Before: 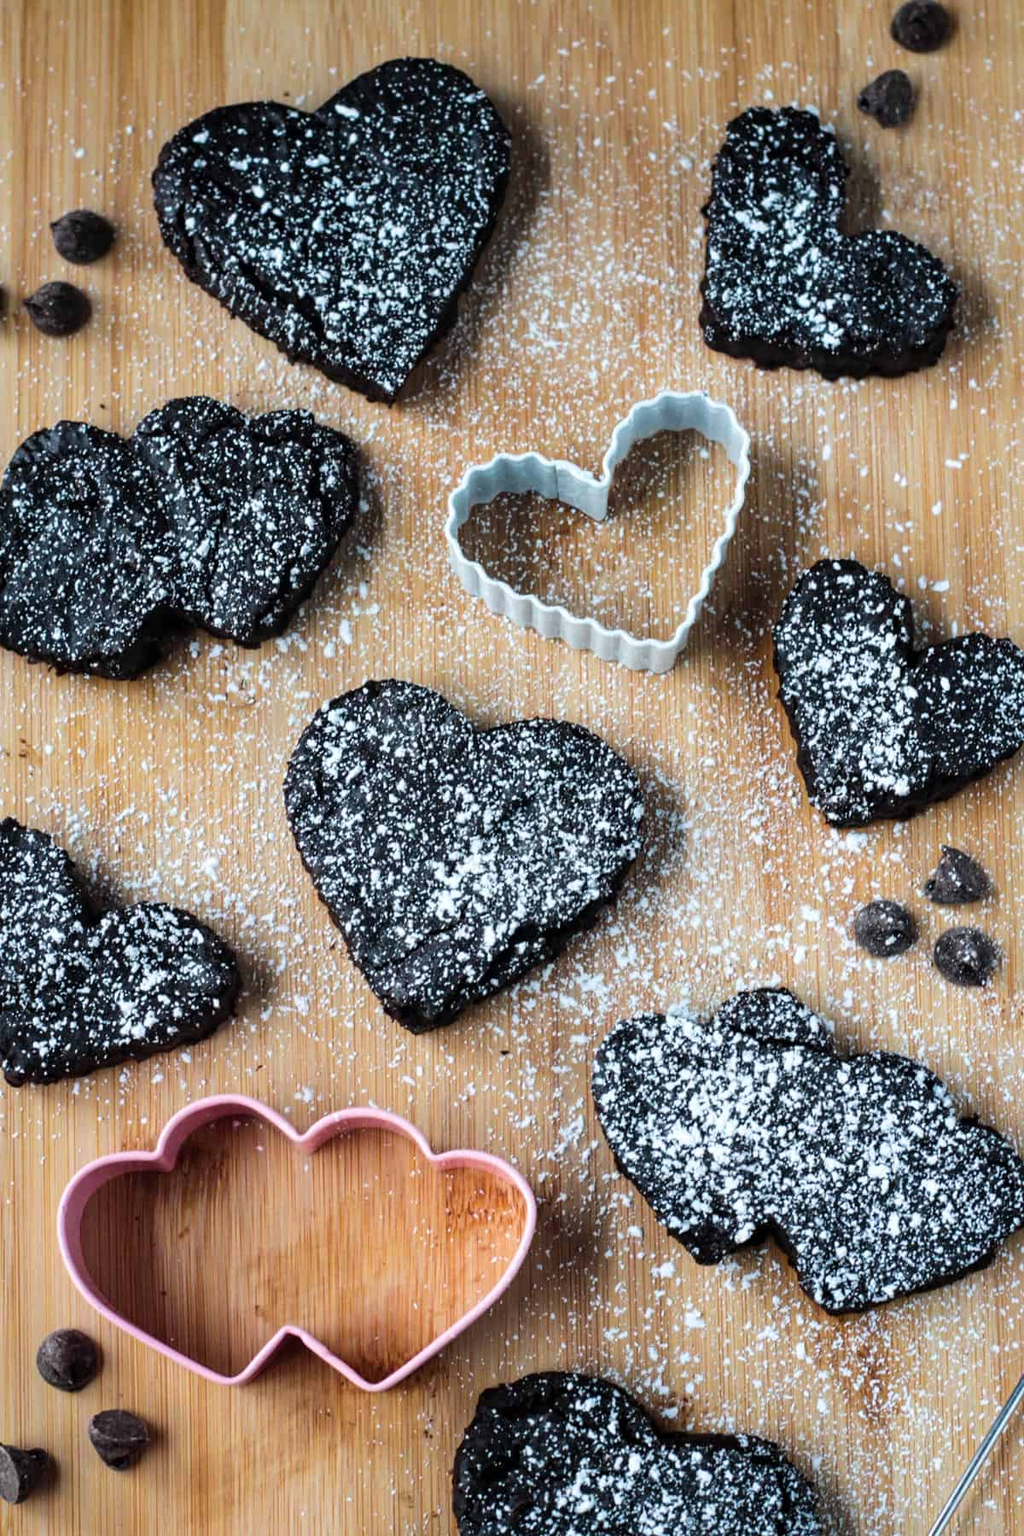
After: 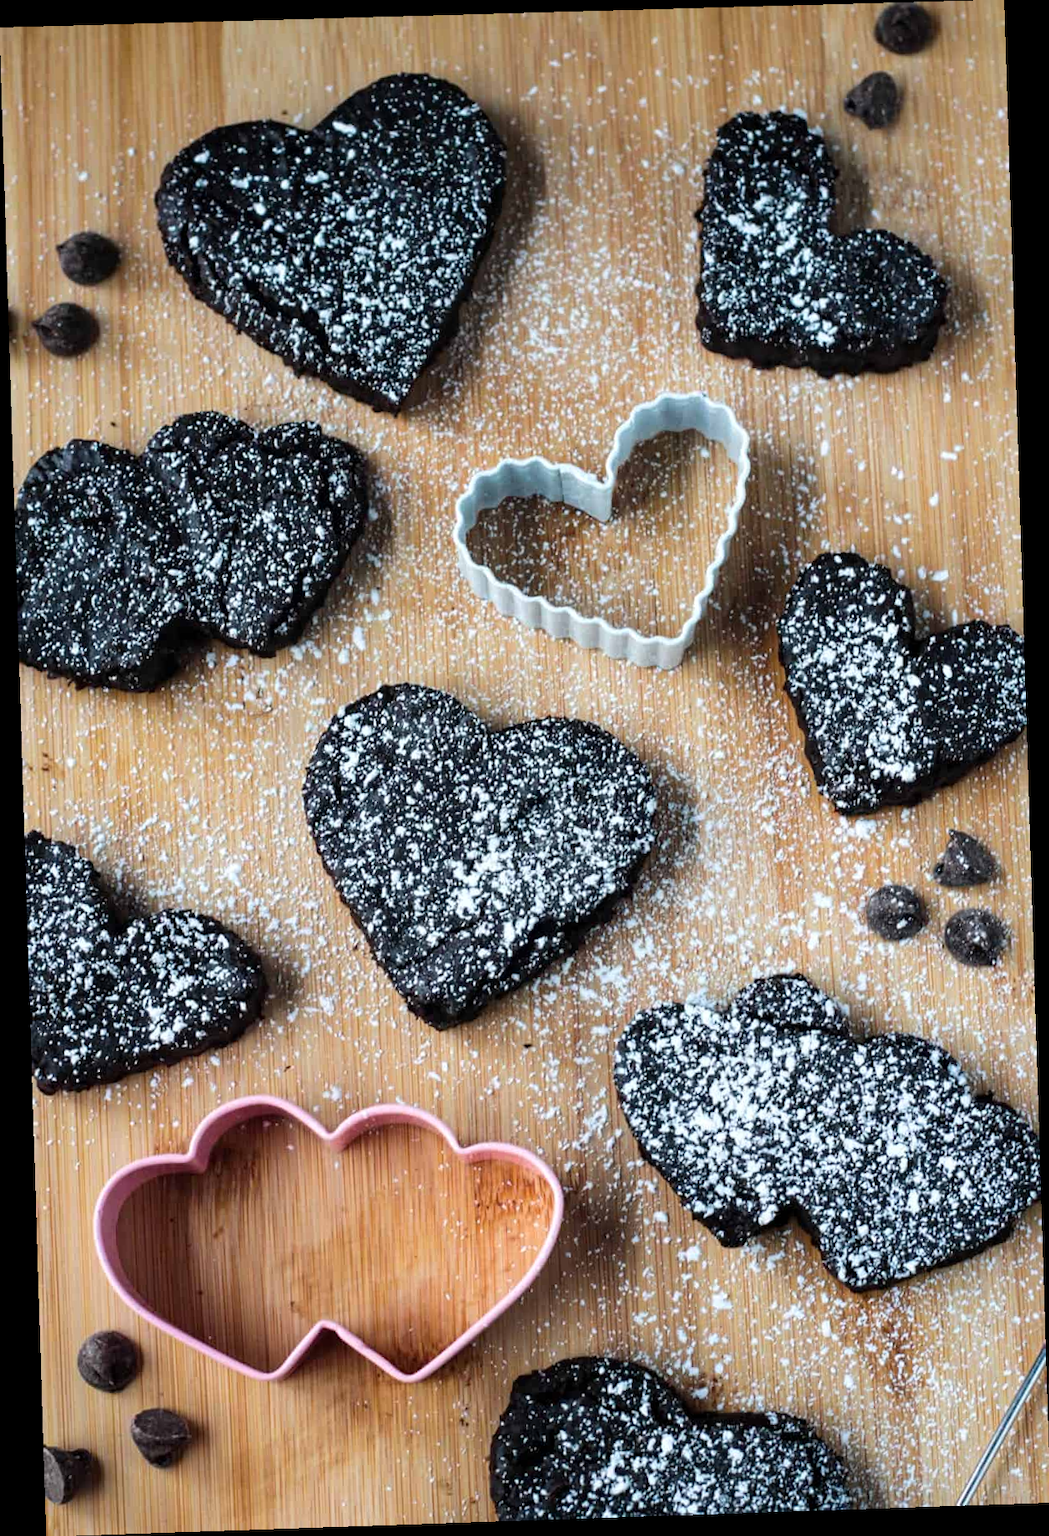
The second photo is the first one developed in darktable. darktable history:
rotate and perspective: rotation -1.77°, lens shift (horizontal) 0.004, automatic cropping off
tone equalizer: on, module defaults
